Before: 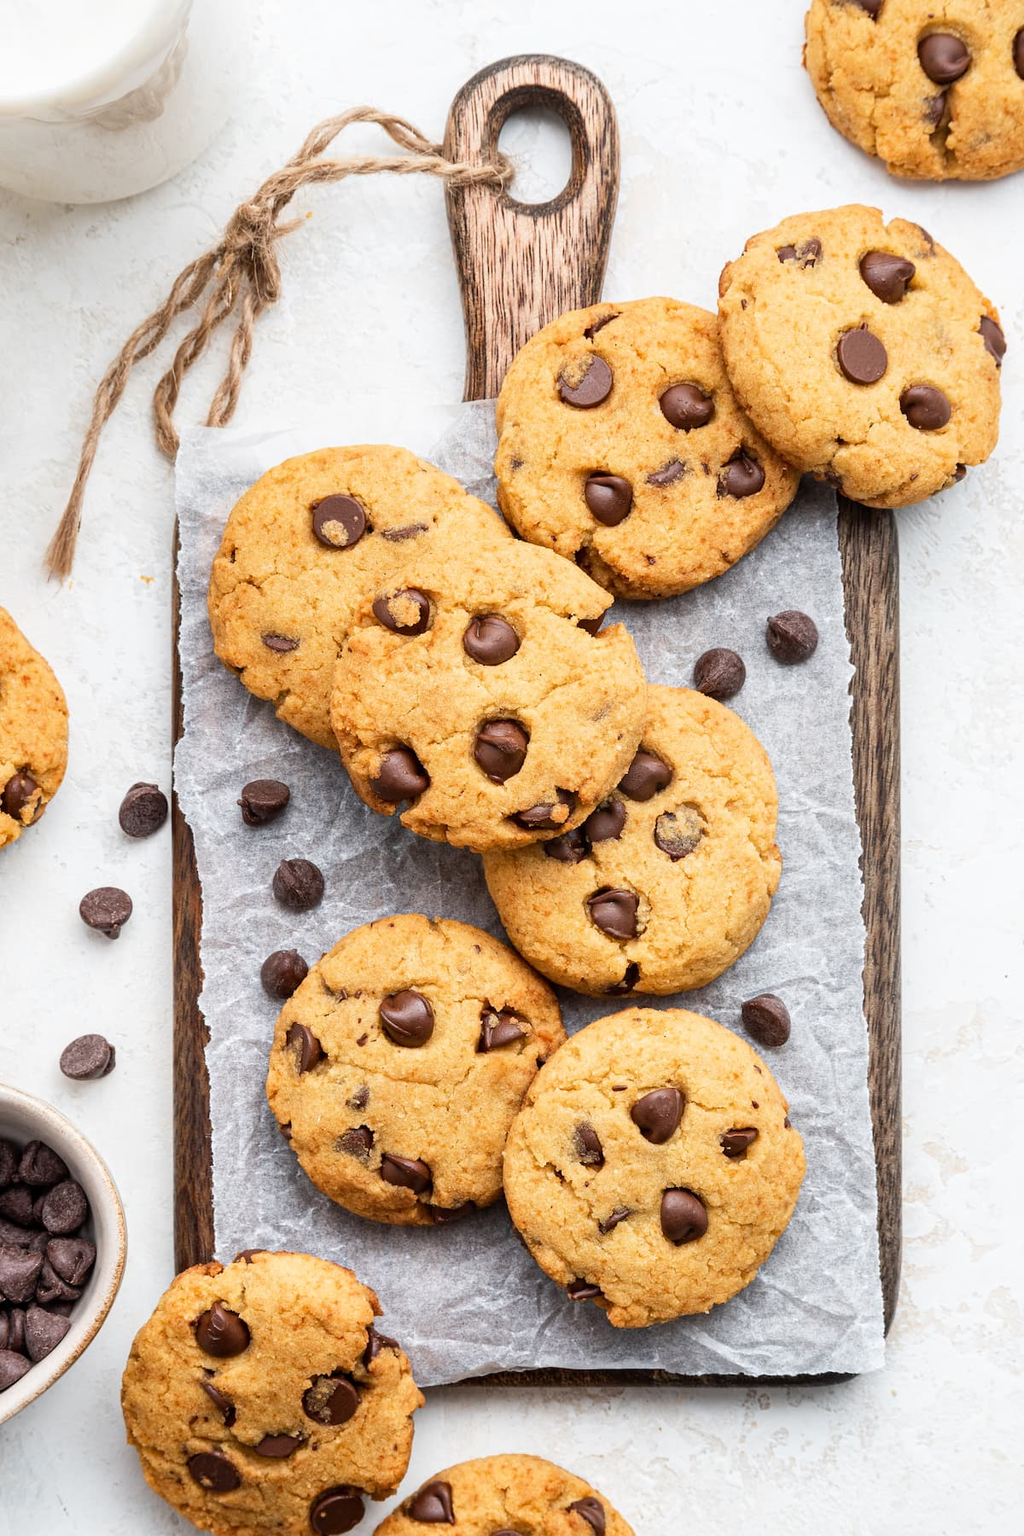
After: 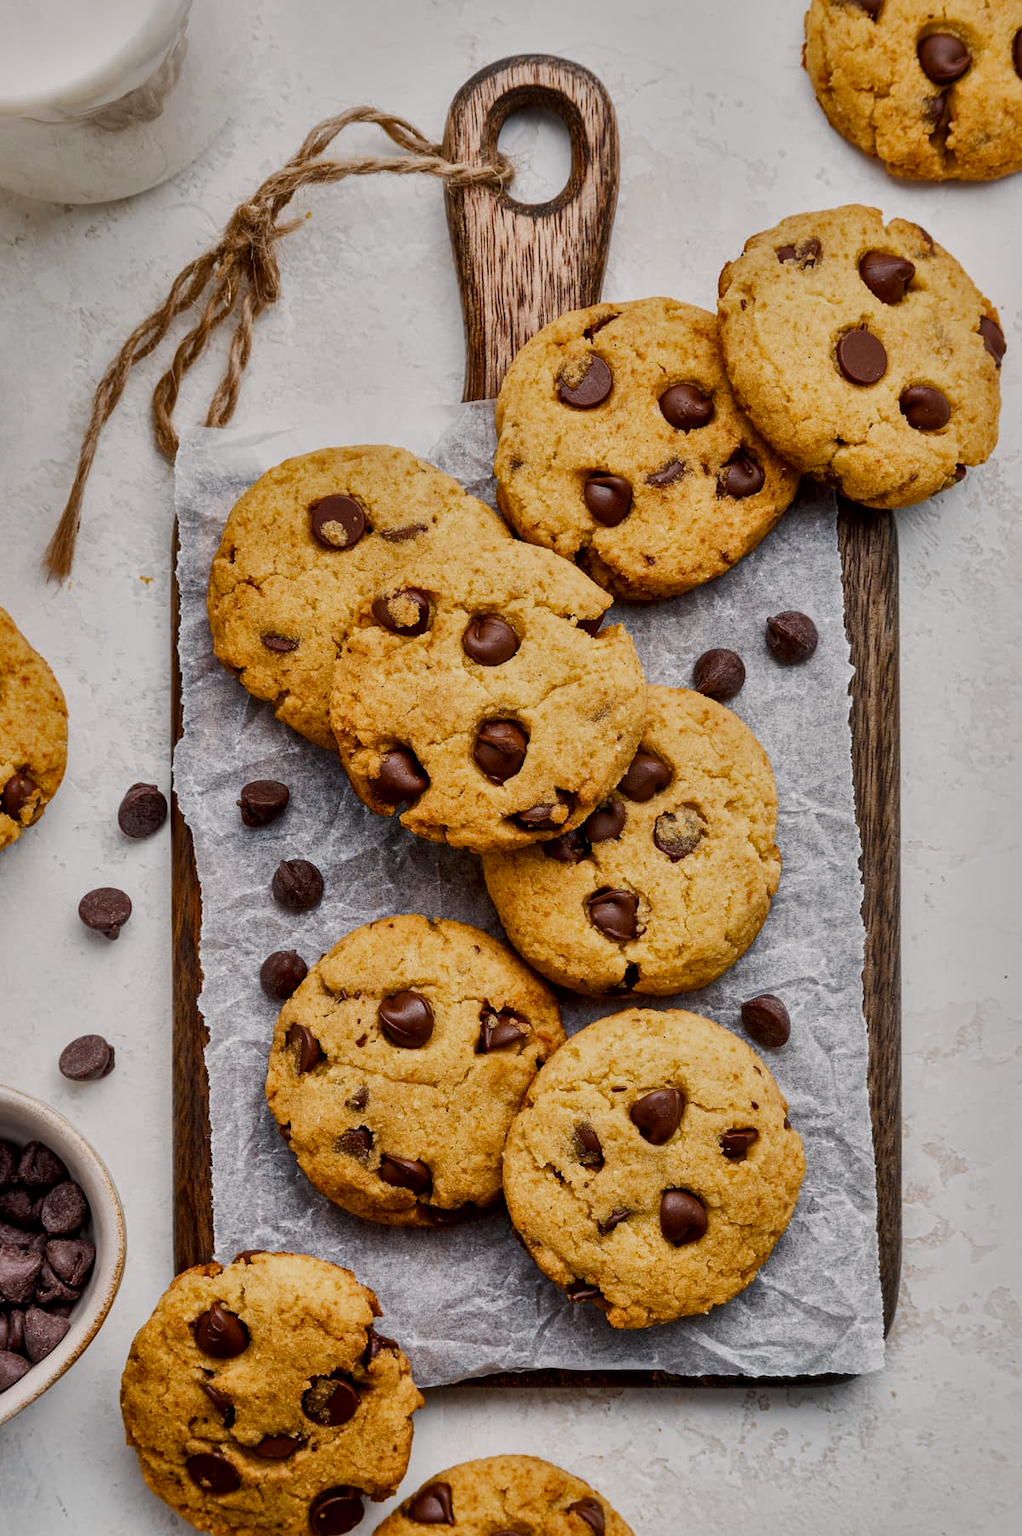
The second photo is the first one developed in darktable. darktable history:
local contrast: mode bilateral grid, contrast 20, coarseness 51, detail 172%, midtone range 0.2
exposure: exposure -0.915 EV, compensate exposure bias true, compensate highlight preservation false
tone equalizer: on, module defaults
color balance rgb: highlights gain › luminance 7.305%, highlights gain › chroma 0.962%, highlights gain › hue 47.93°, perceptual saturation grading › global saturation 20%, perceptual saturation grading › highlights -25.112%, perceptual saturation grading › shadows 25.362%, global vibrance 20%
crop: left 0.13%
shadows and highlights: low approximation 0.01, soften with gaussian
